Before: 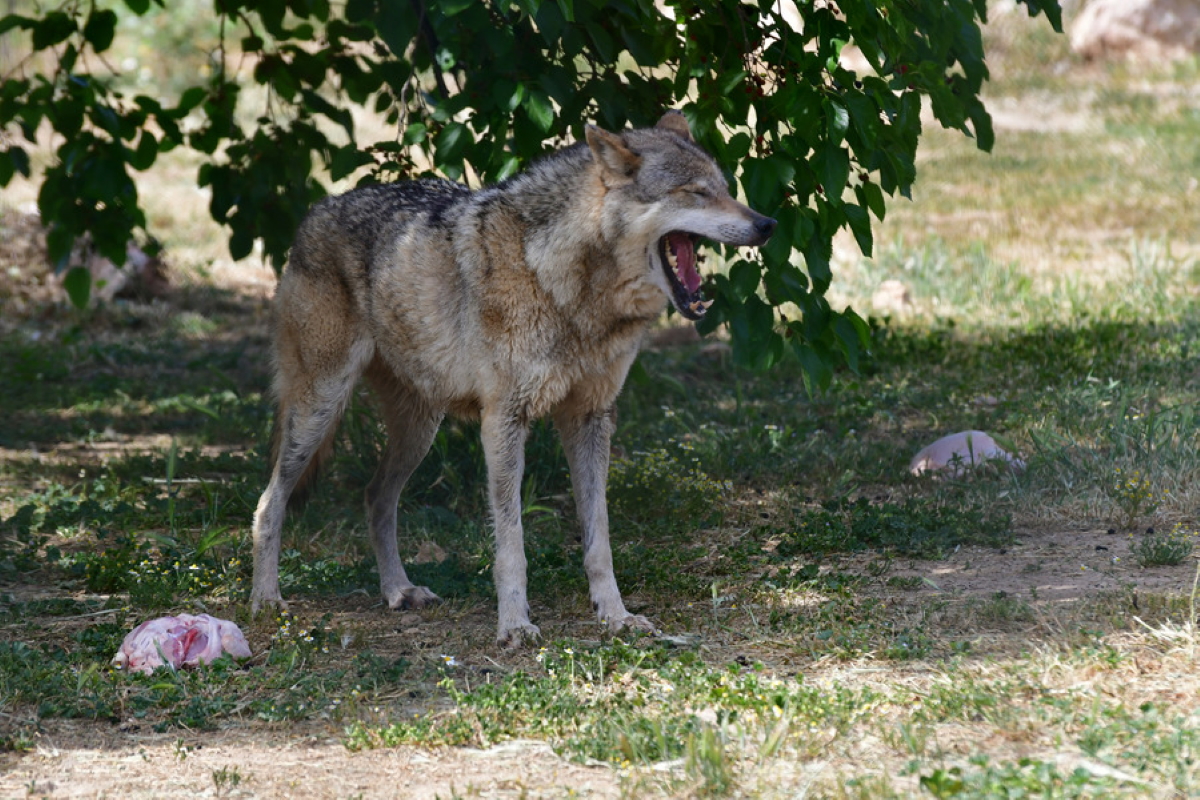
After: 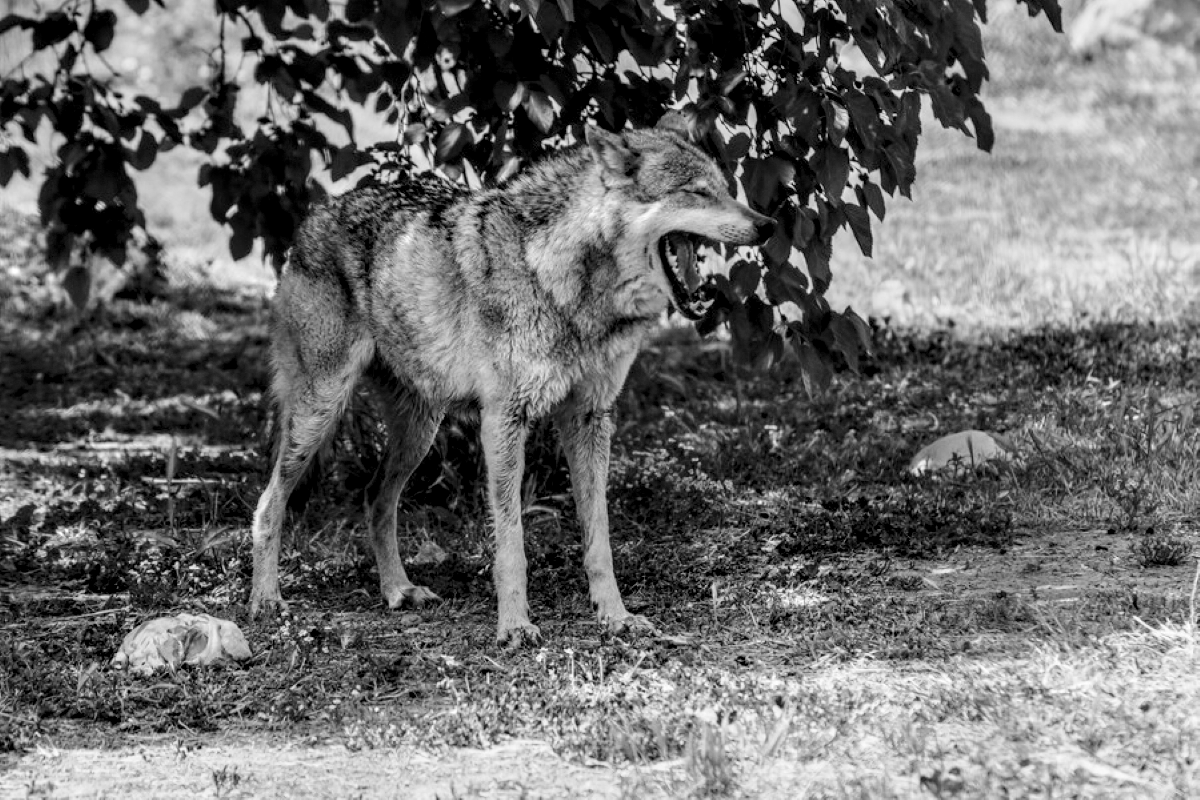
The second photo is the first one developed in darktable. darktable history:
monochrome: on, module defaults
local contrast: highlights 0%, shadows 0%, detail 182%
exposure: black level correction 0, exposure 0.5 EV, compensate exposure bias true, compensate highlight preservation false
contrast brightness saturation: saturation 0.18
filmic rgb: black relative exposure -6.98 EV, white relative exposure 5.63 EV, hardness 2.86
